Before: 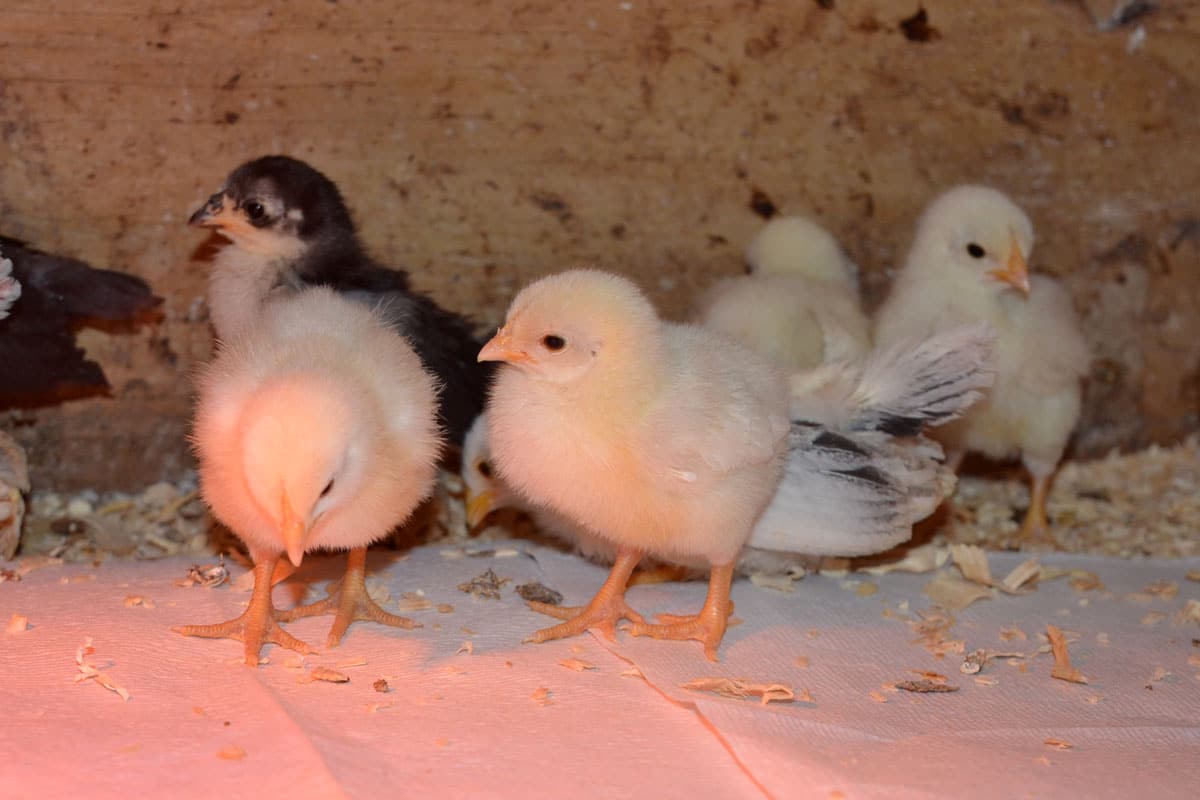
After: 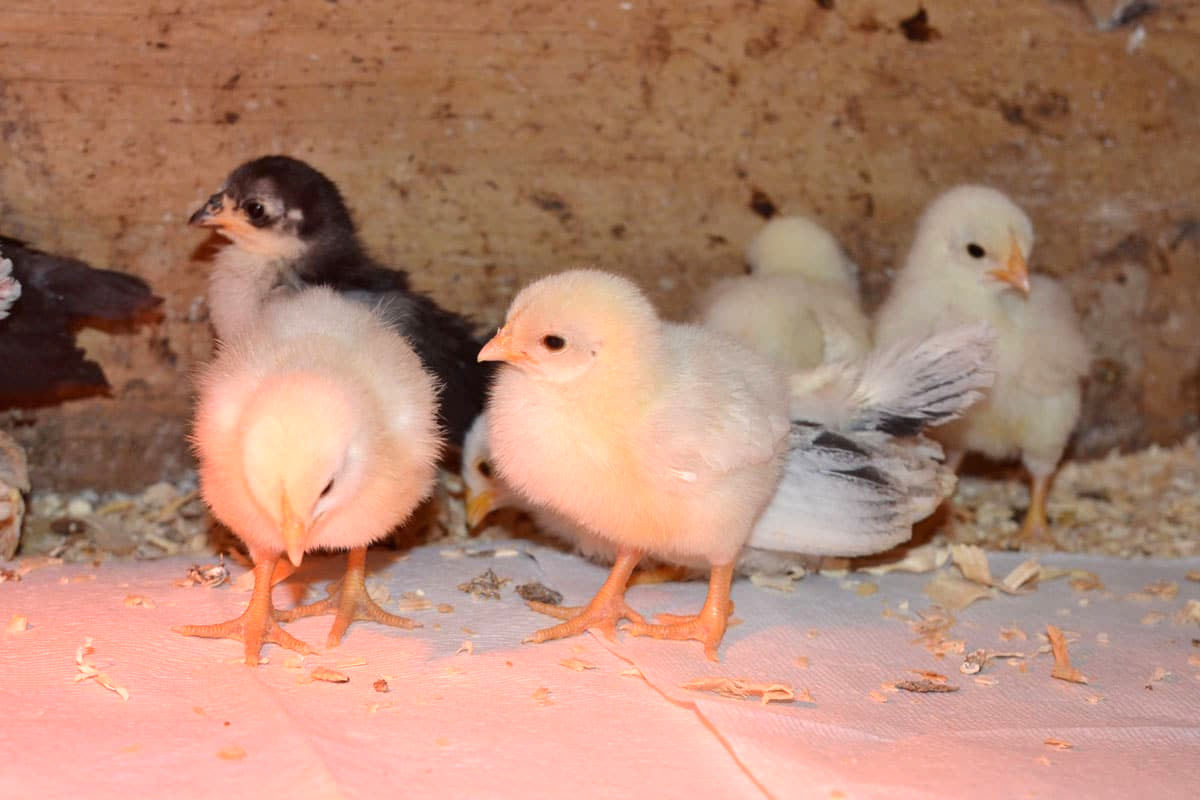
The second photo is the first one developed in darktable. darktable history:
exposure: black level correction 0, exposure 0.591 EV, compensate exposure bias true, compensate highlight preservation false
